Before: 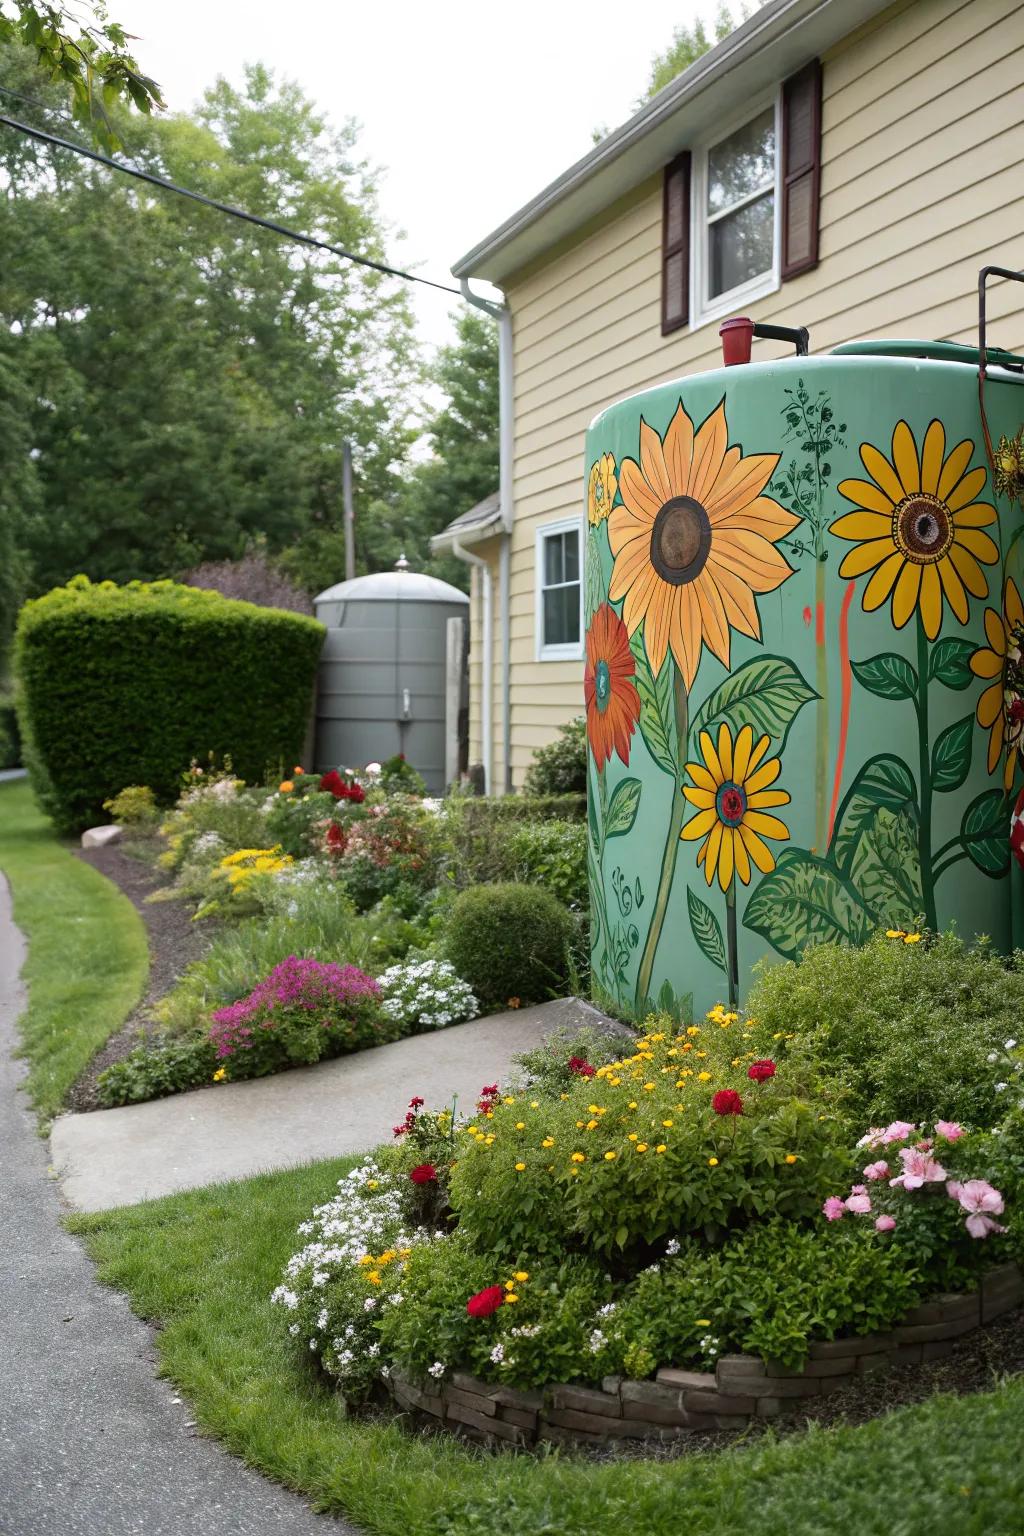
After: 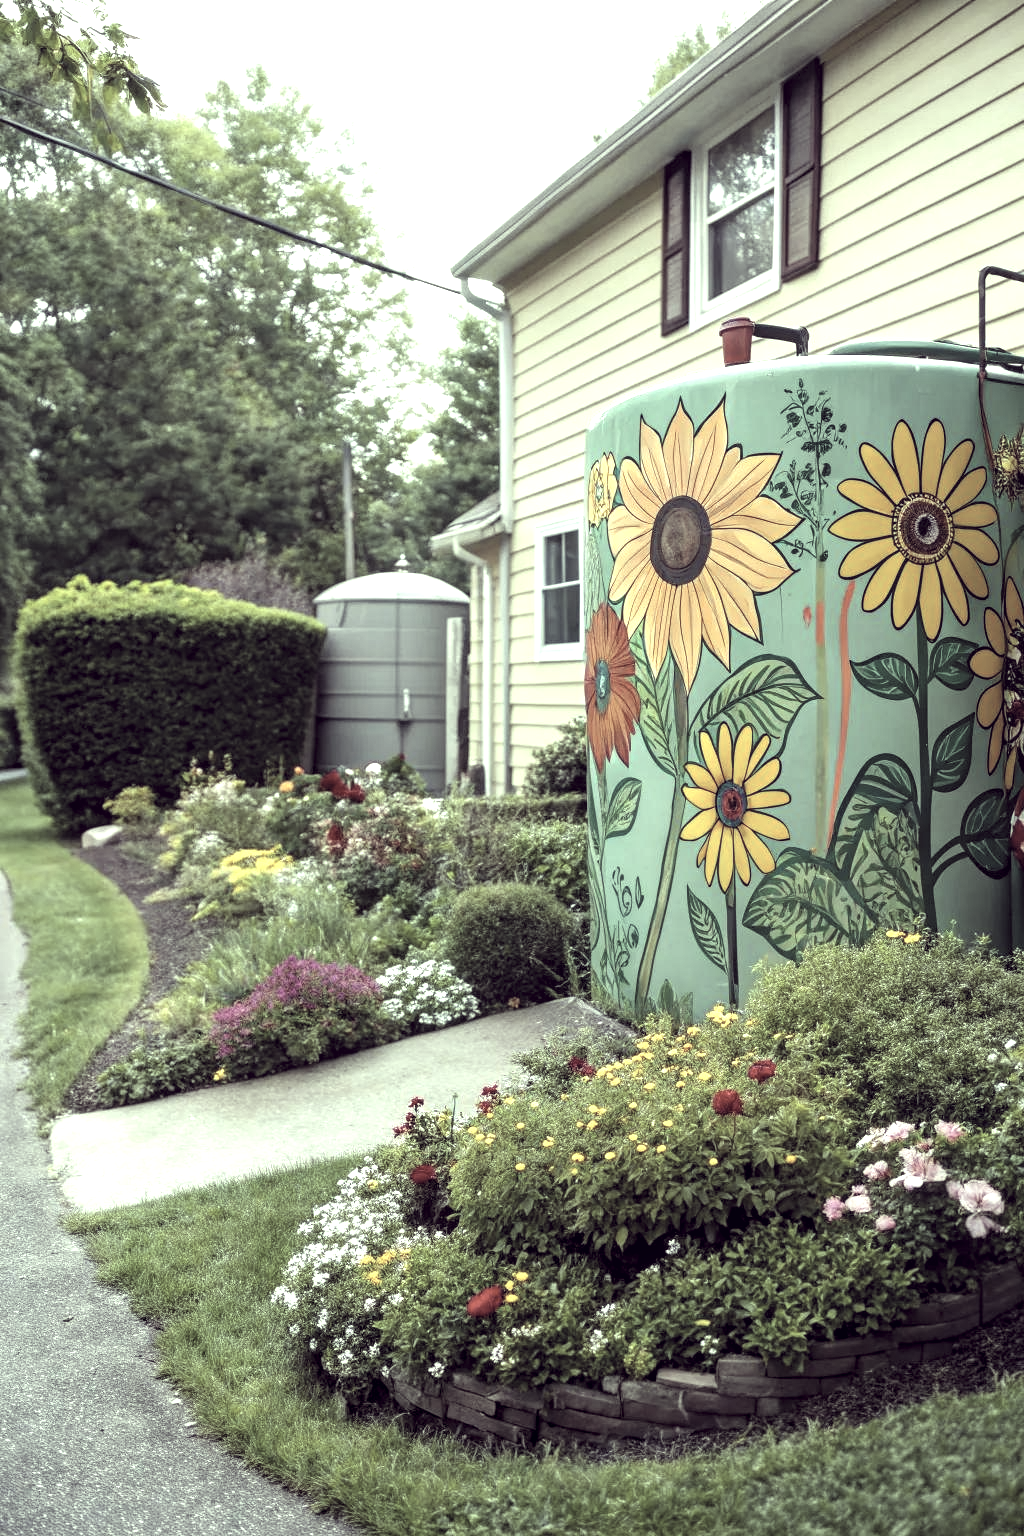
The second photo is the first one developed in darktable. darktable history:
color correction: highlights a* -20.2, highlights b* 20.22, shadows a* 19.84, shadows b* -20.83, saturation 0.46
exposure: black level correction -0.002, exposure 0.534 EV, compensate exposure bias true, compensate highlight preservation false
levels: levels [0.062, 0.494, 0.925]
local contrast: on, module defaults
